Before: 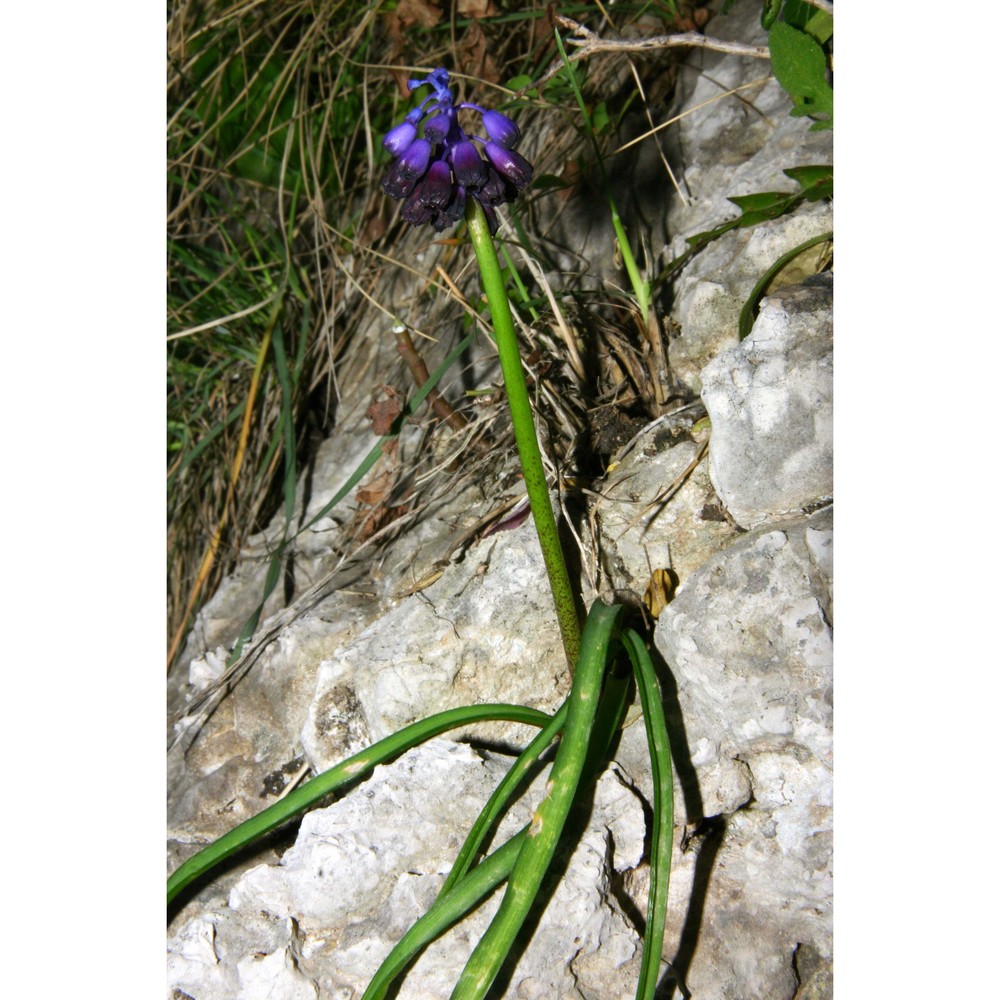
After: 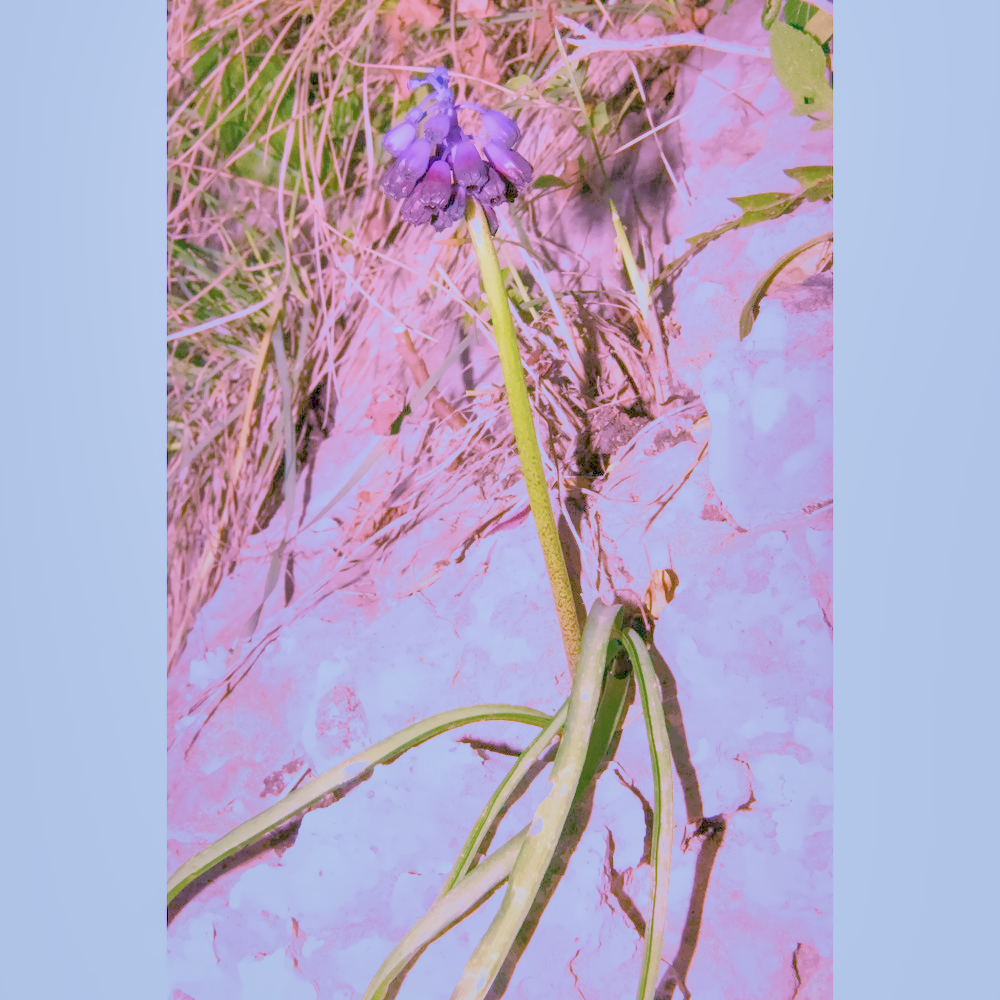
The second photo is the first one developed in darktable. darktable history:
local contrast: on, module defaults
color calibration: illuminant custom, x 0.39, y 0.392, temperature 3856.94 K
color balance rgb: on, module defaults
denoise (profiled): preserve shadows 1.52, scattering 0.002, a [-1, 0, 0], compensate highlight preservation false
exposure: black level correction 0, exposure 0.7 EV, compensate exposure bias true, compensate highlight preservation false
filmic rgb: black relative exposure -7.15 EV, white relative exposure 5.36 EV, hardness 3.02
haze removal: compatibility mode true, adaptive false
highlight reconstruction: on, module defaults
lens correction: scale 1.01, crop 1, focal 85, aperture 4.5, distance 2.07, camera "Canon EOS RP", lens "Canon RF 85mm F2 MACRO IS STM"
white balance: red 2.229, blue 1.46
velvia: on, module defaults
shadows and highlights: on, module defaults
